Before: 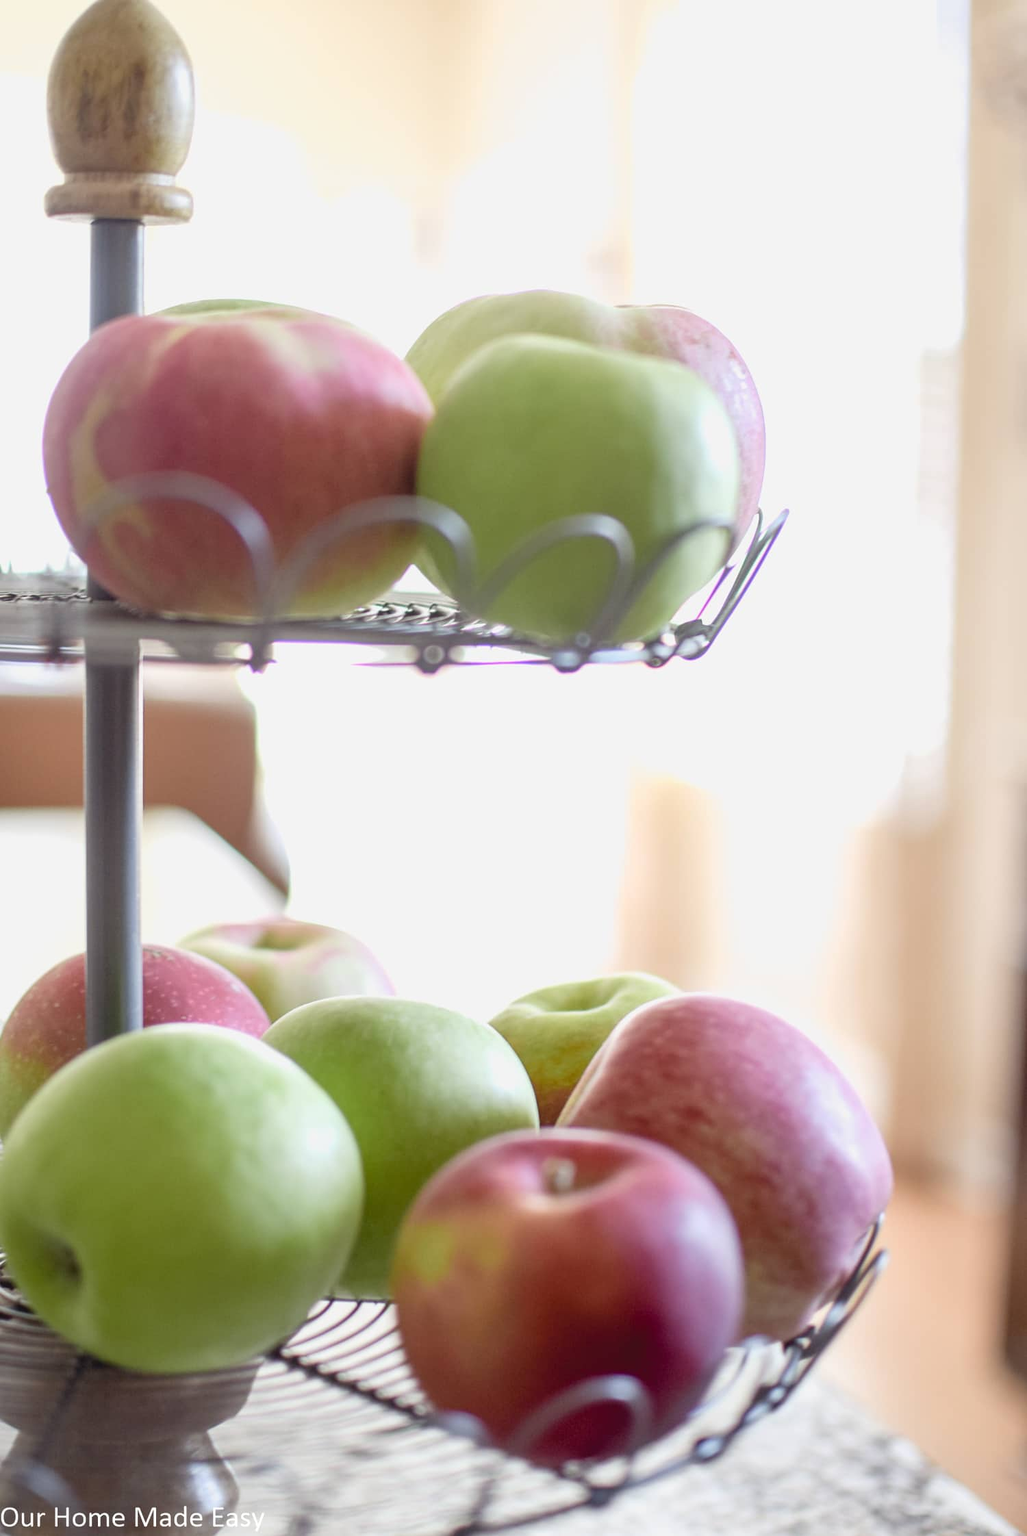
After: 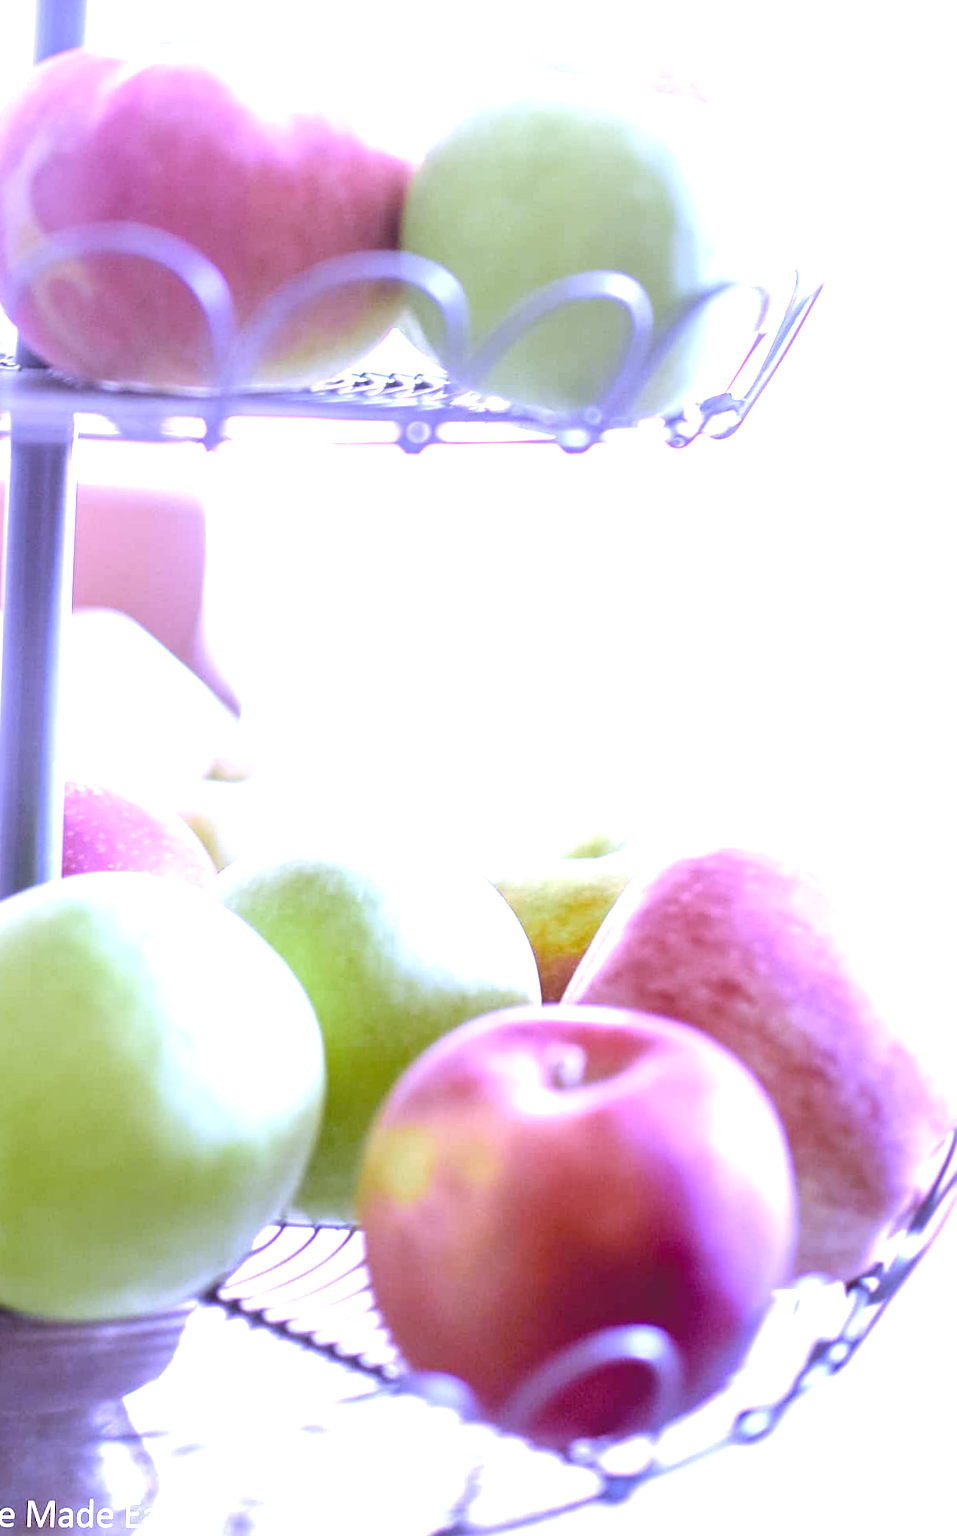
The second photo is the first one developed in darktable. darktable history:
rotate and perspective: rotation 0.215°, lens shift (vertical) -0.139, crop left 0.069, crop right 0.939, crop top 0.002, crop bottom 0.996
exposure: black level correction 0, exposure 1.3 EV, compensate exposure bias true, compensate highlight preservation false
white balance: red 0.98, blue 1.61
crop and rotate: left 4.842%, top 15.51%, right 10.668%
